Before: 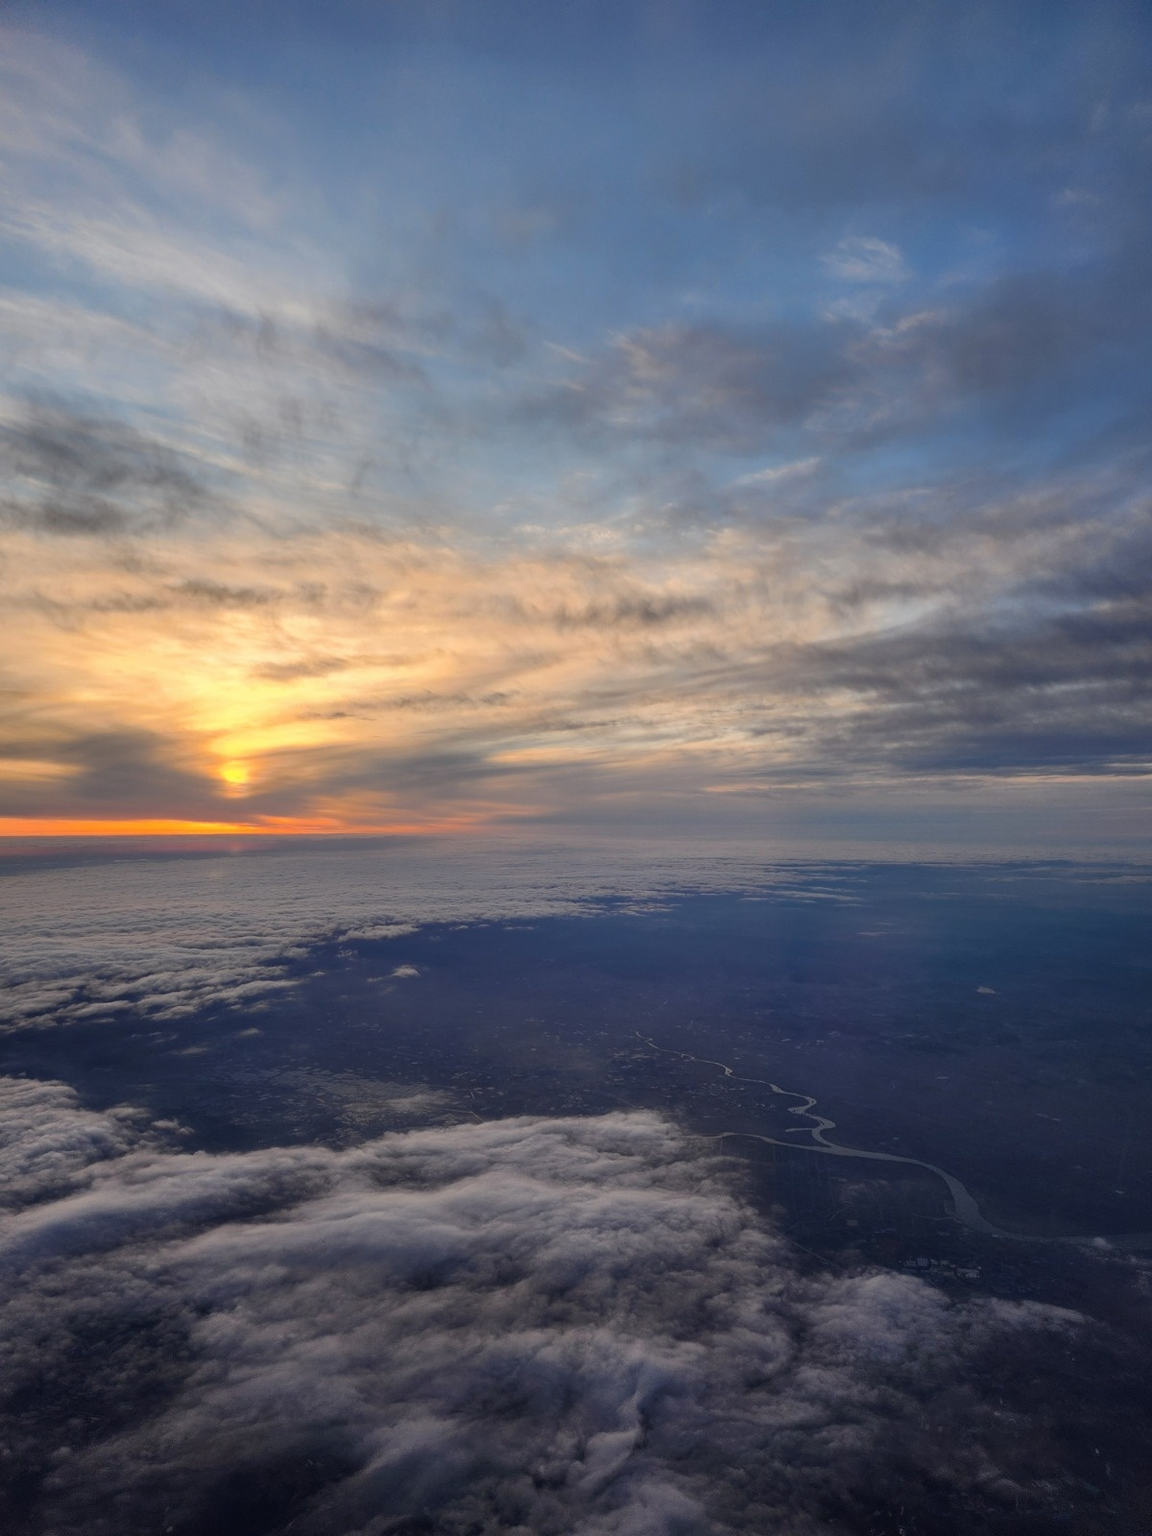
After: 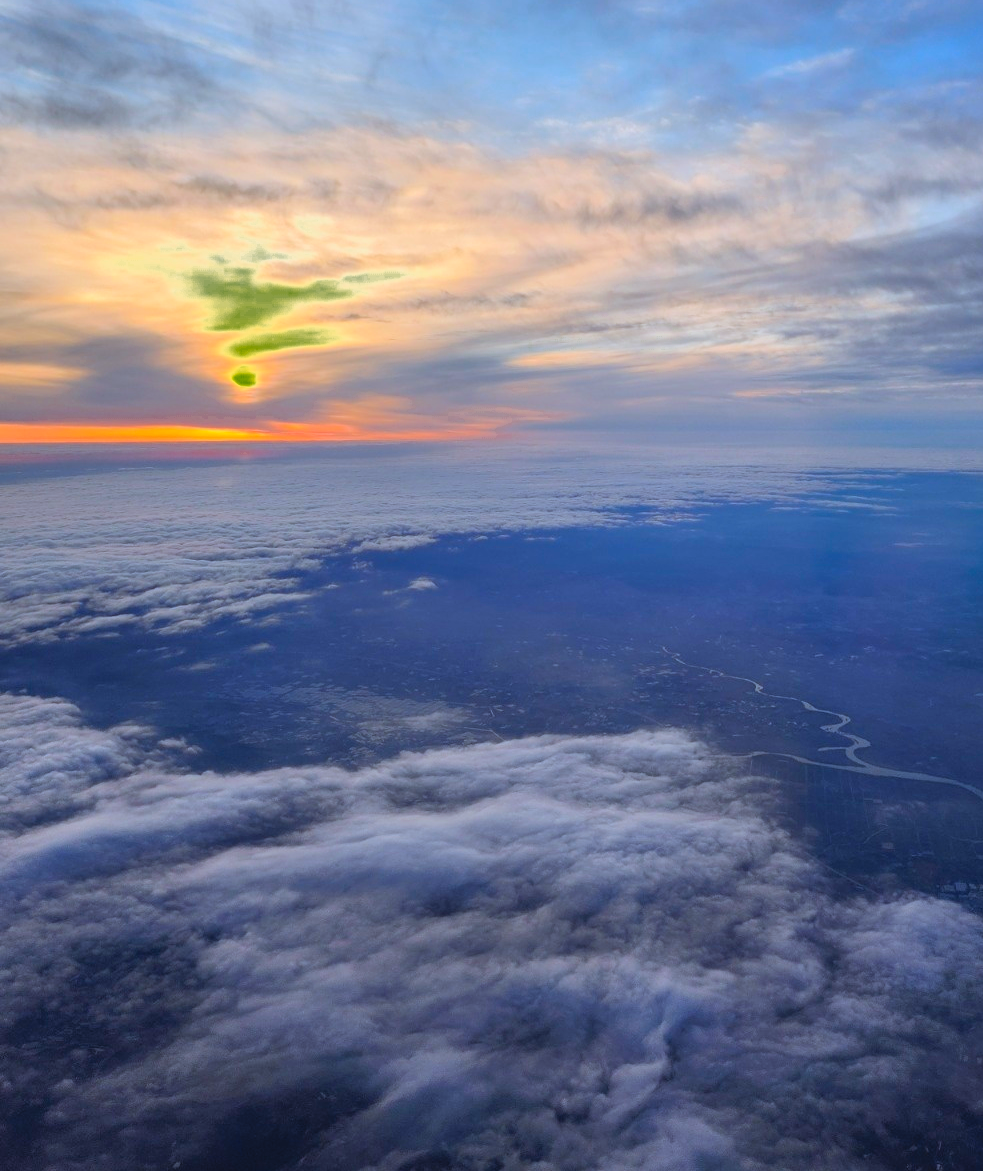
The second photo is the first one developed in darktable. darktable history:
contrast brightness saturation: contrast 0.069, brightness 0.179, saturation 0.42
crop: top 26.753%, right 18.05%
color zones: curves: ch0 [(0.25, 0.5) (0.347, 0.092) (0.75, 0.5)]; ch1 [(0.25, 0.5) (0.33, 0.51) (0.75, 0.5)]
color calibration: x 0.38, y 0.39, temperature 4084.31 K, gamut compression 1.72
